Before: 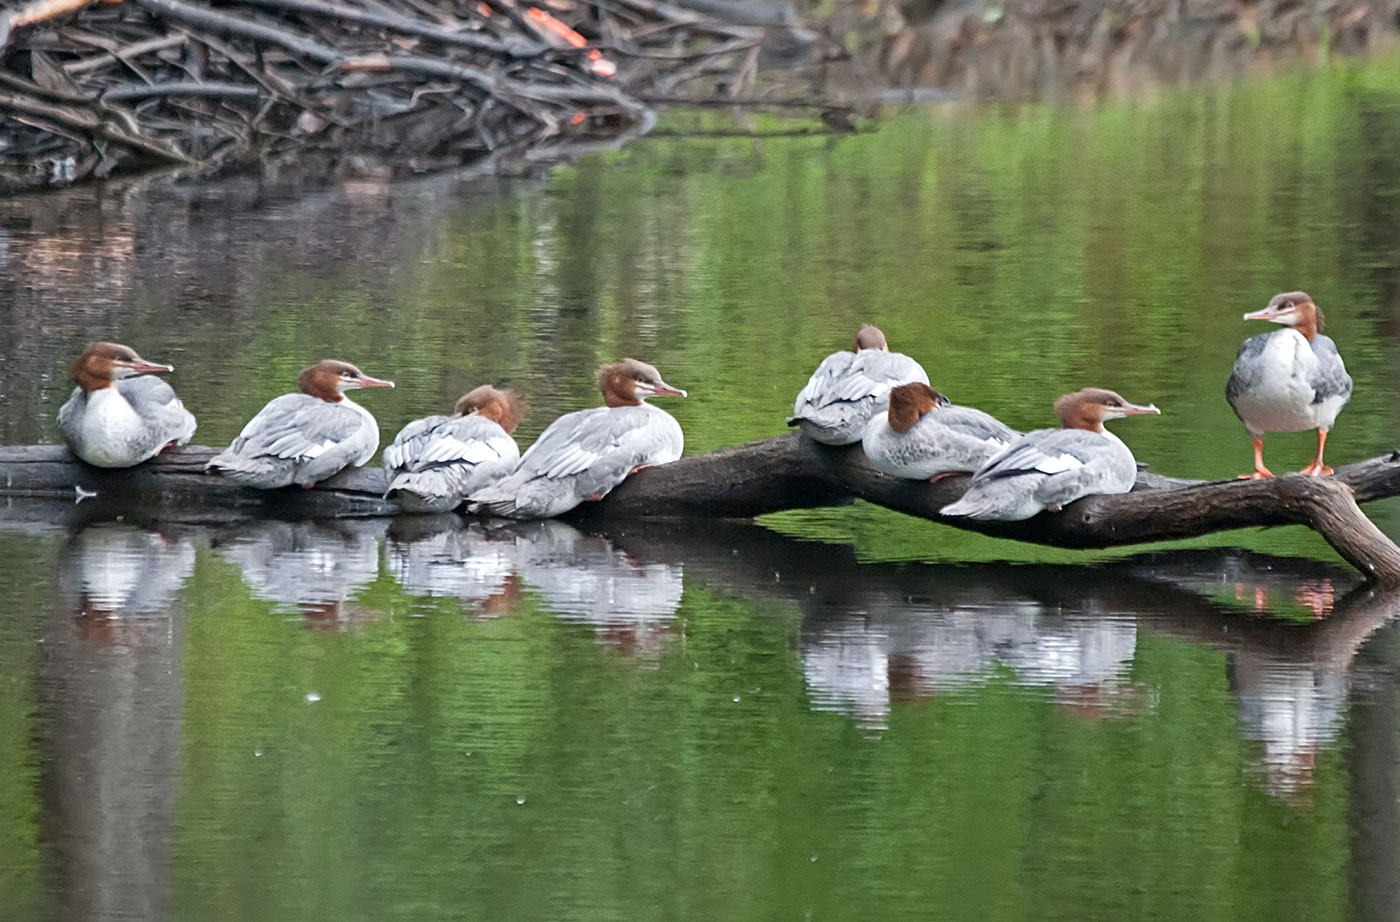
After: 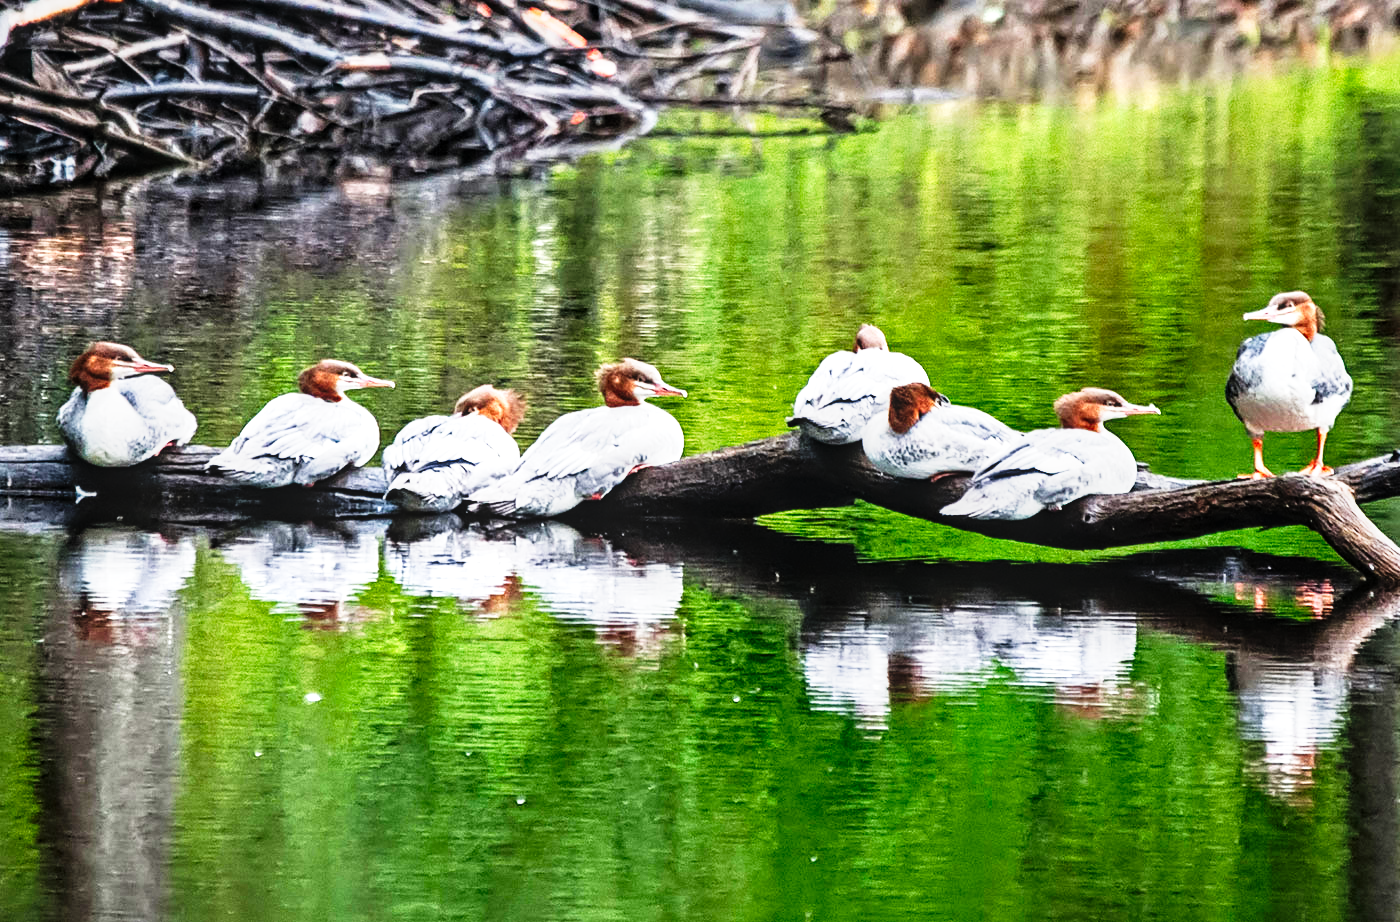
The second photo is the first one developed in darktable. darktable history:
tone curve: curves: ch0 [(0, 0) (0.003, 0.002) (0.011, 0.005) (0.025, 0.011) (0.044, 0.017) (0.069, 0.021) (0.1, 0.027) (0.136, 0.035) (0.177, 0.05) (0.224, 0.076) (0.277, 0.126) (0.335, 0.212) (0.399, 0.333) (0.468, 0.473) (0.543, 0.627) (0.623, 0.784) (0.709, 0.9) (0.801, 0.963) (0.898, 0.988) (1, 1)], preserve colors none
tone equalizer: -8 EV -0.439 EV, -7 EV -0.405 EV, -6 EV -0.369 EV, -5 EV -0.249 EV, -3 EV 0.229 EV, -2 EV 0.349 EV, -1 EV 0.375 EV, +0 EV 0.41 EV
local contrast: on, module defaults
